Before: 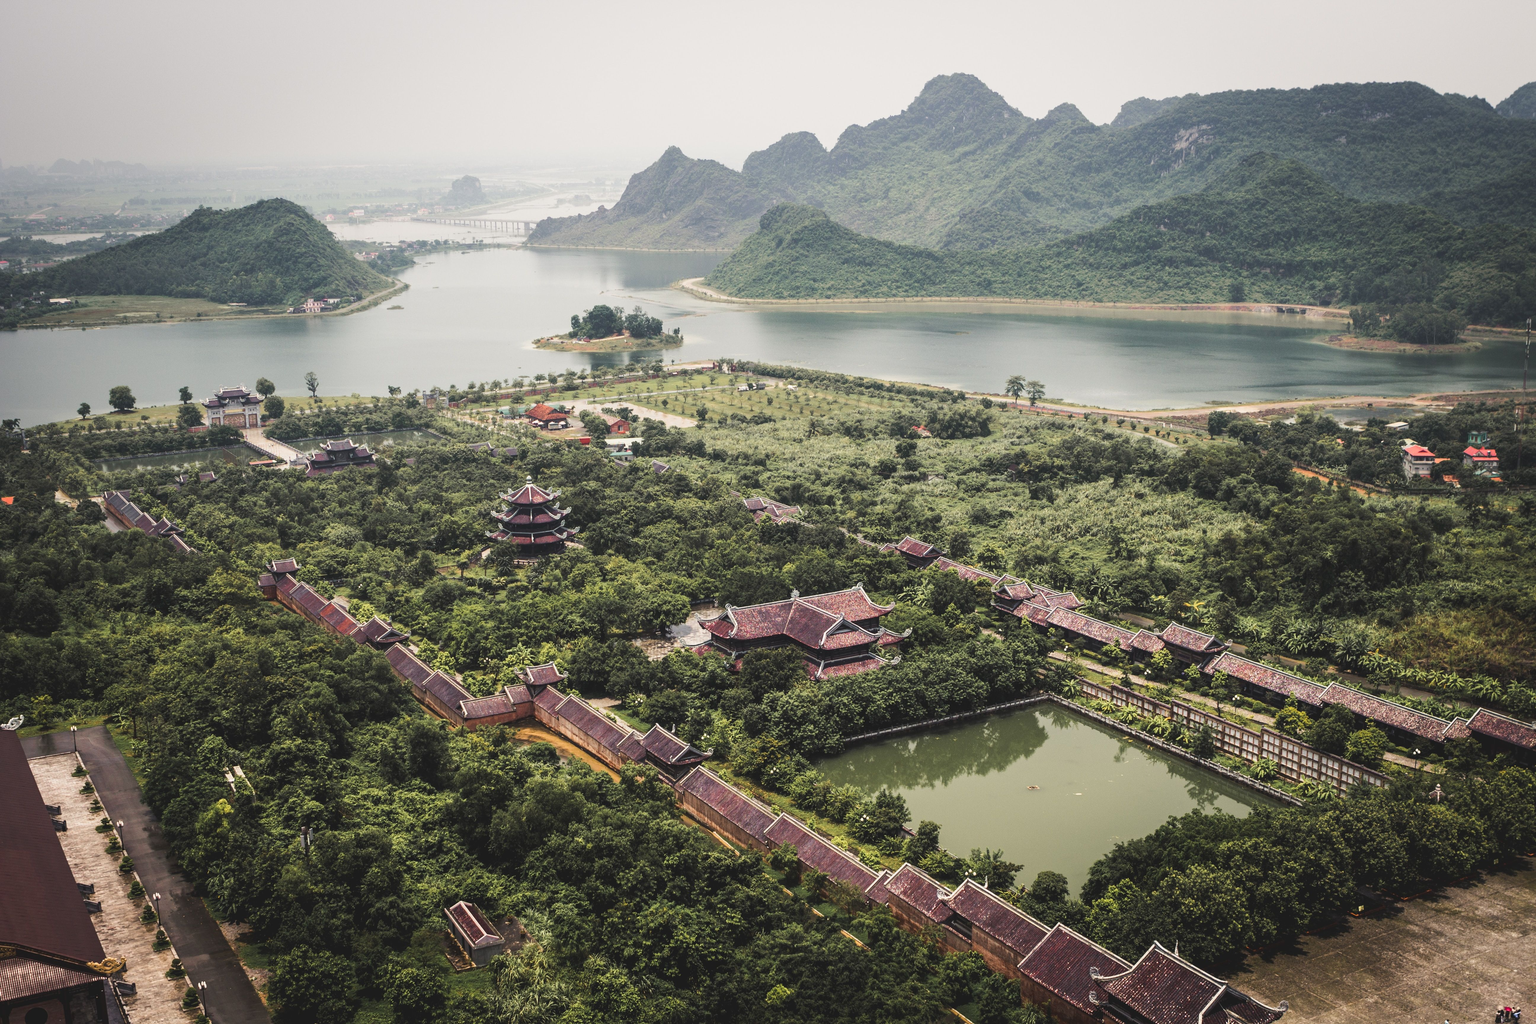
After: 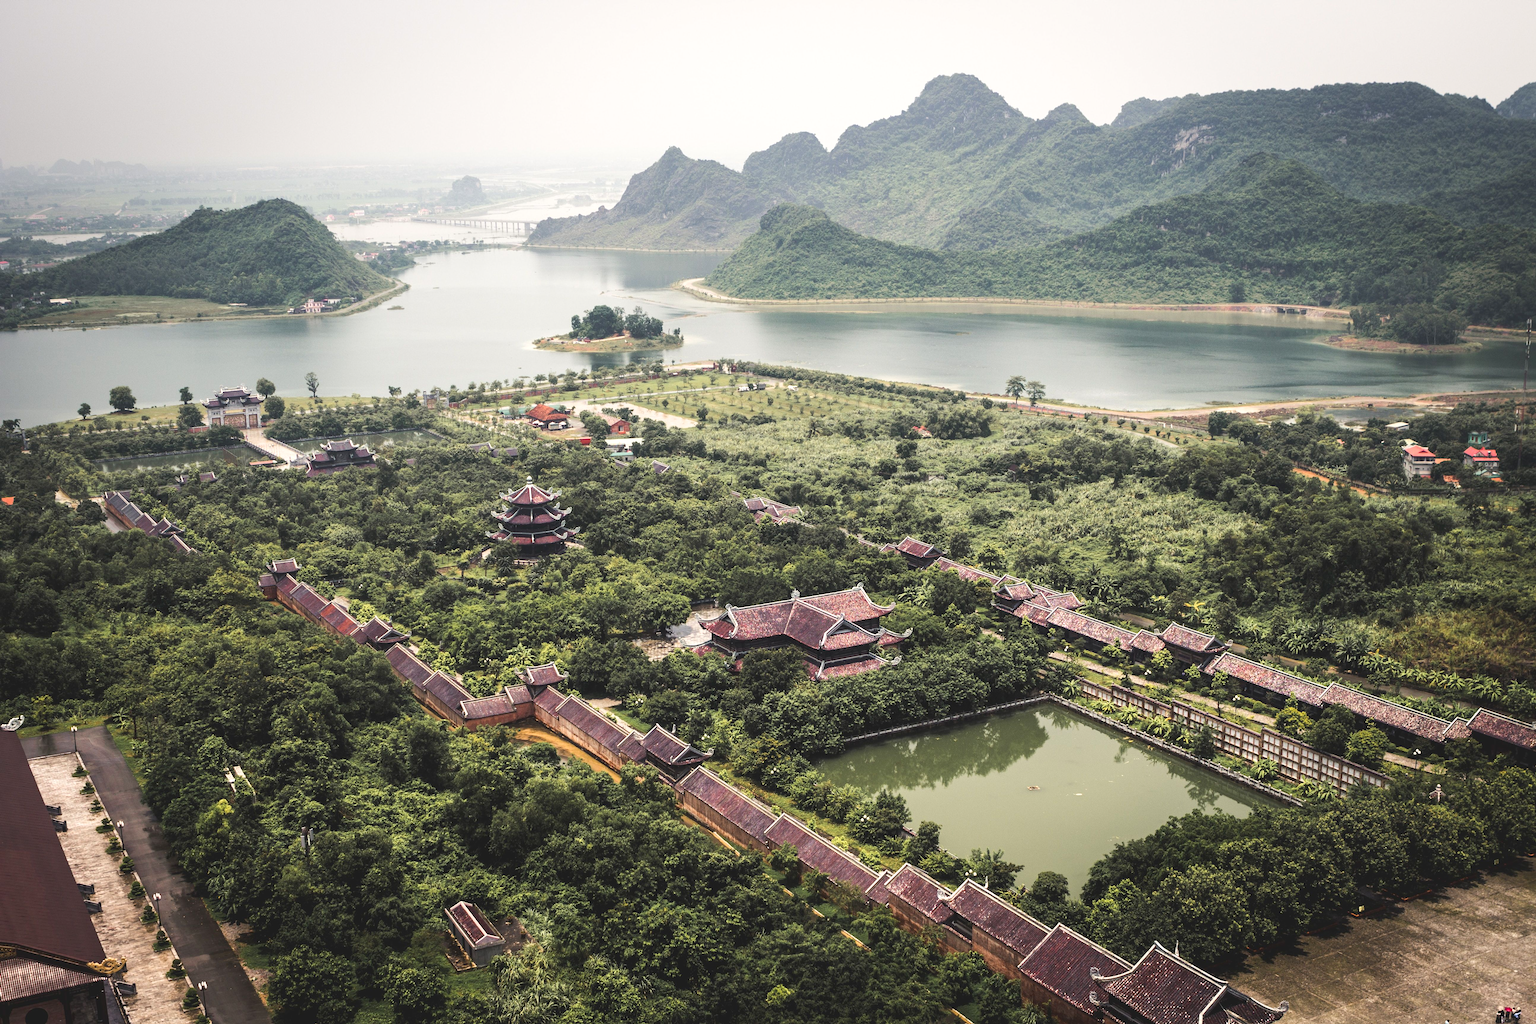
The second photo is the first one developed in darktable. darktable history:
exposure: black level correction 0.001, exposure 0.296 EV, compensate highlight preservation false
